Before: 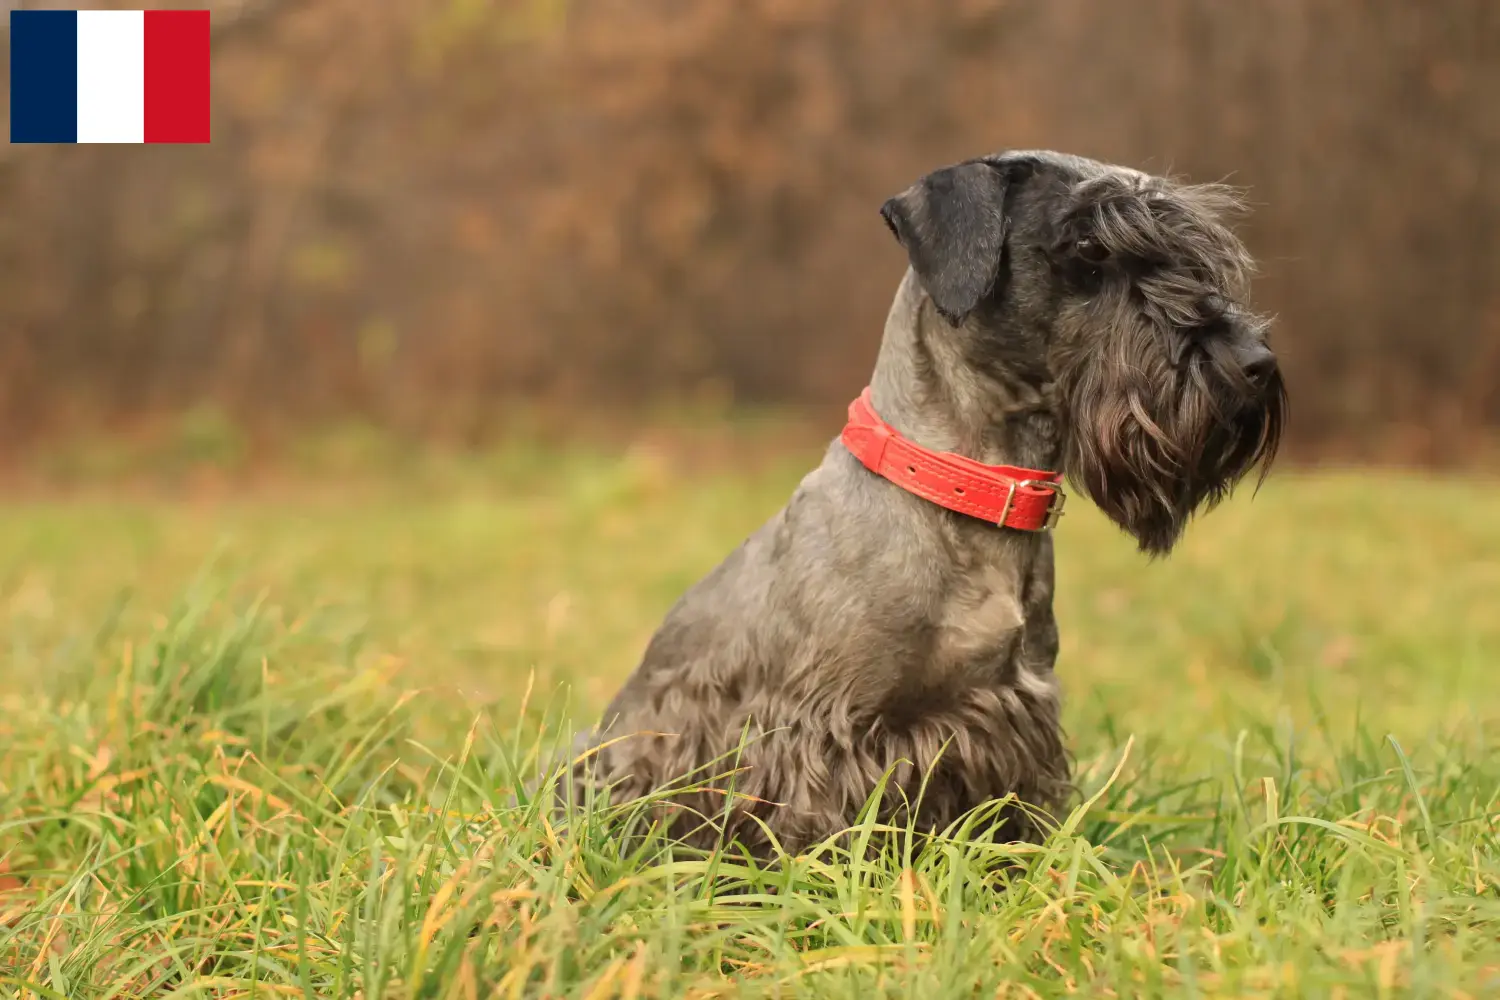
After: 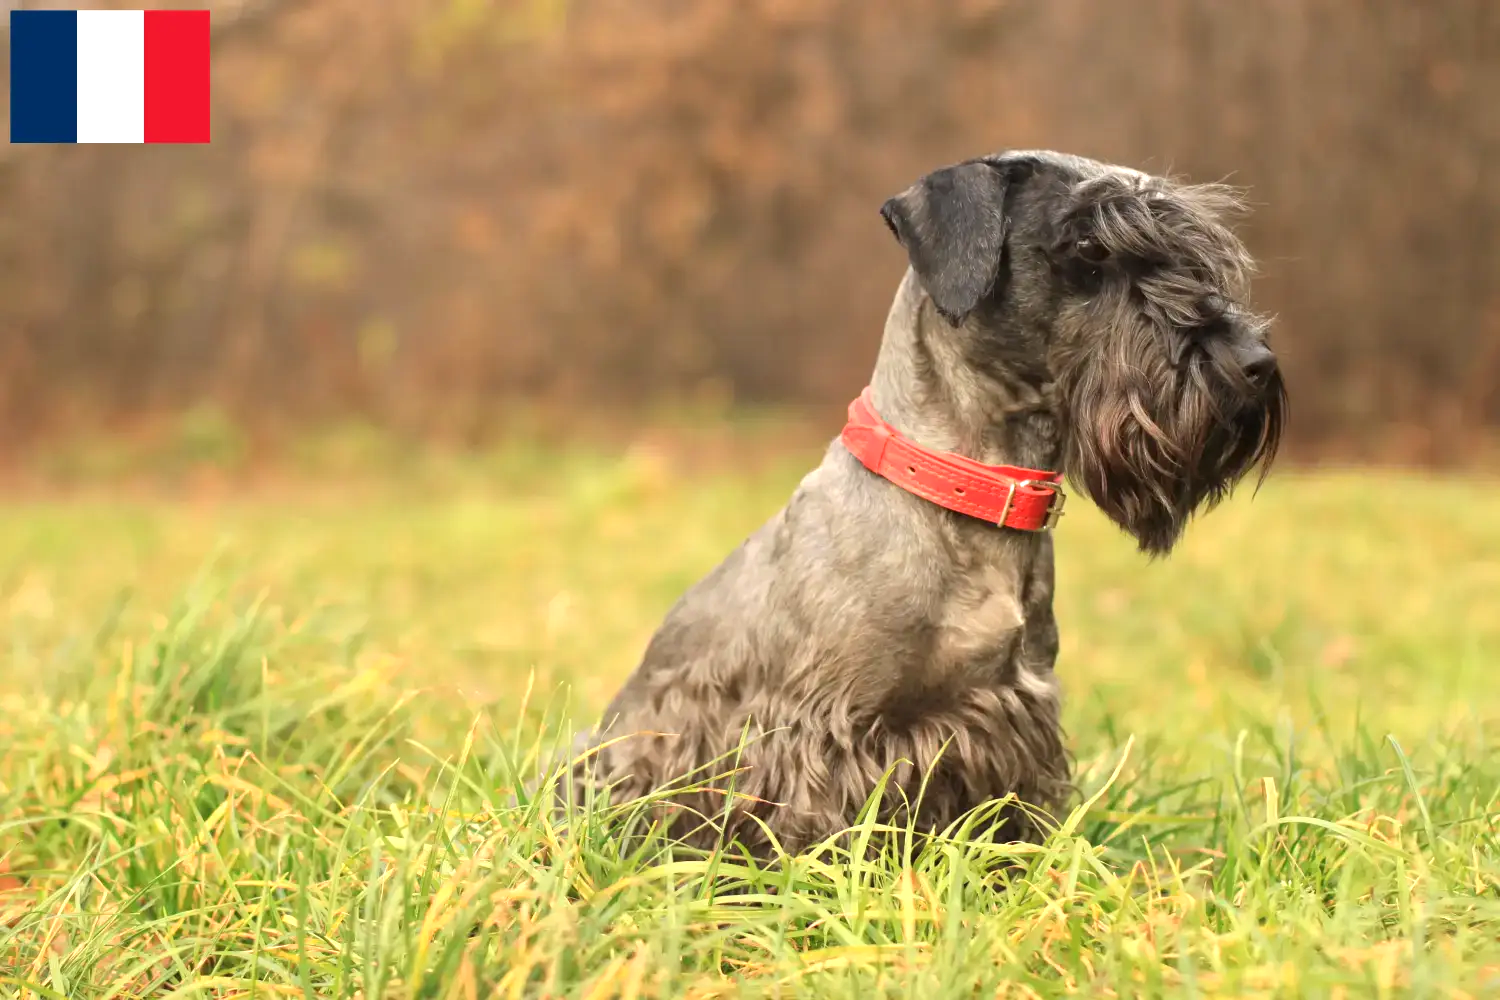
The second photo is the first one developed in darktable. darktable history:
exposure: exposure 0.567 EV, compensate highlight preservation false
